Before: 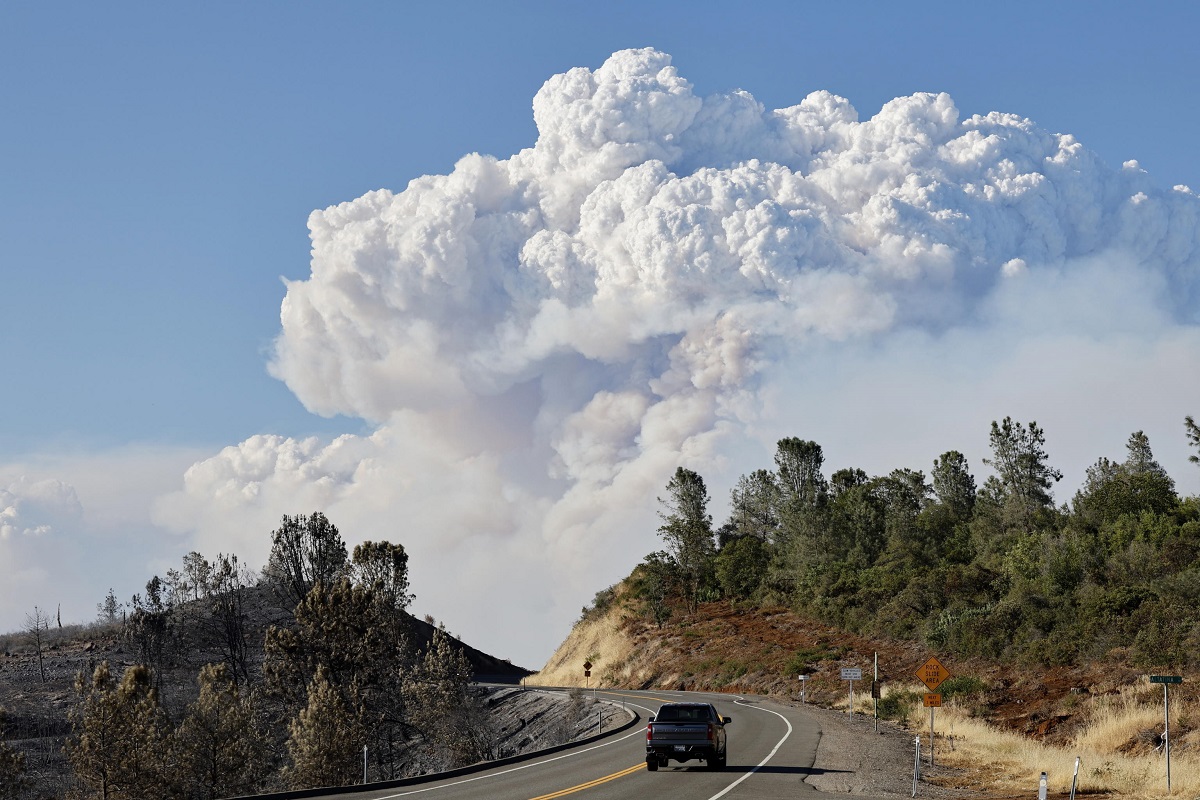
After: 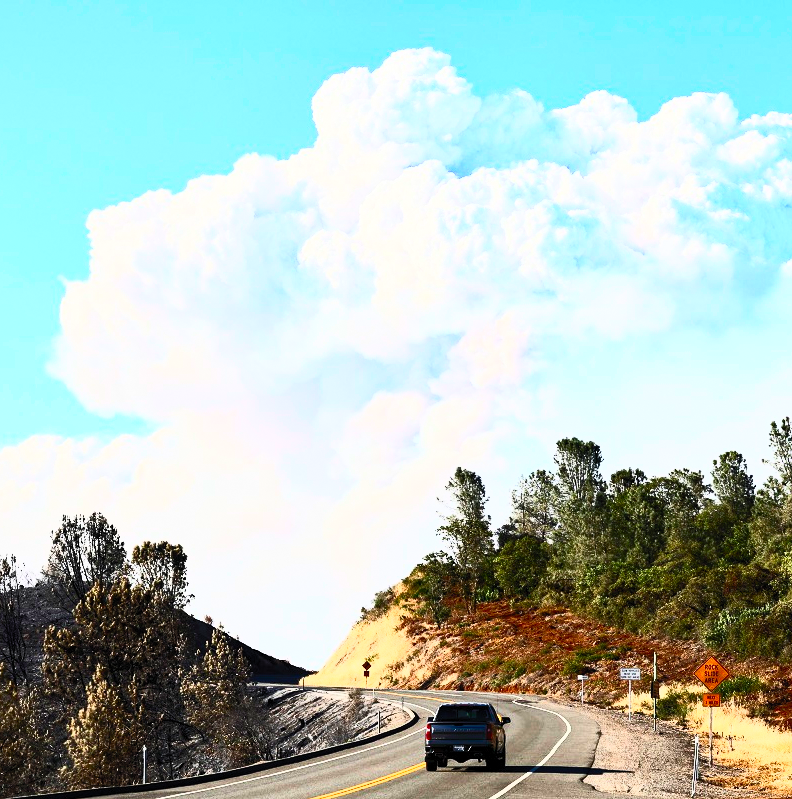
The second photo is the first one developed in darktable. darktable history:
base curve: curves: ch0 [(0, 0) (0.262, 0.32) (0.722, 0.705) (1, 1)]
crop and rotate: left 18.442%, right 15.508%
grain: coarseness 0.81 ISO, strength 1.34%, mid-tones bias 0%
contrast brightness saturation: contrast 0.83, brightness 0.59, saturation 0.59
